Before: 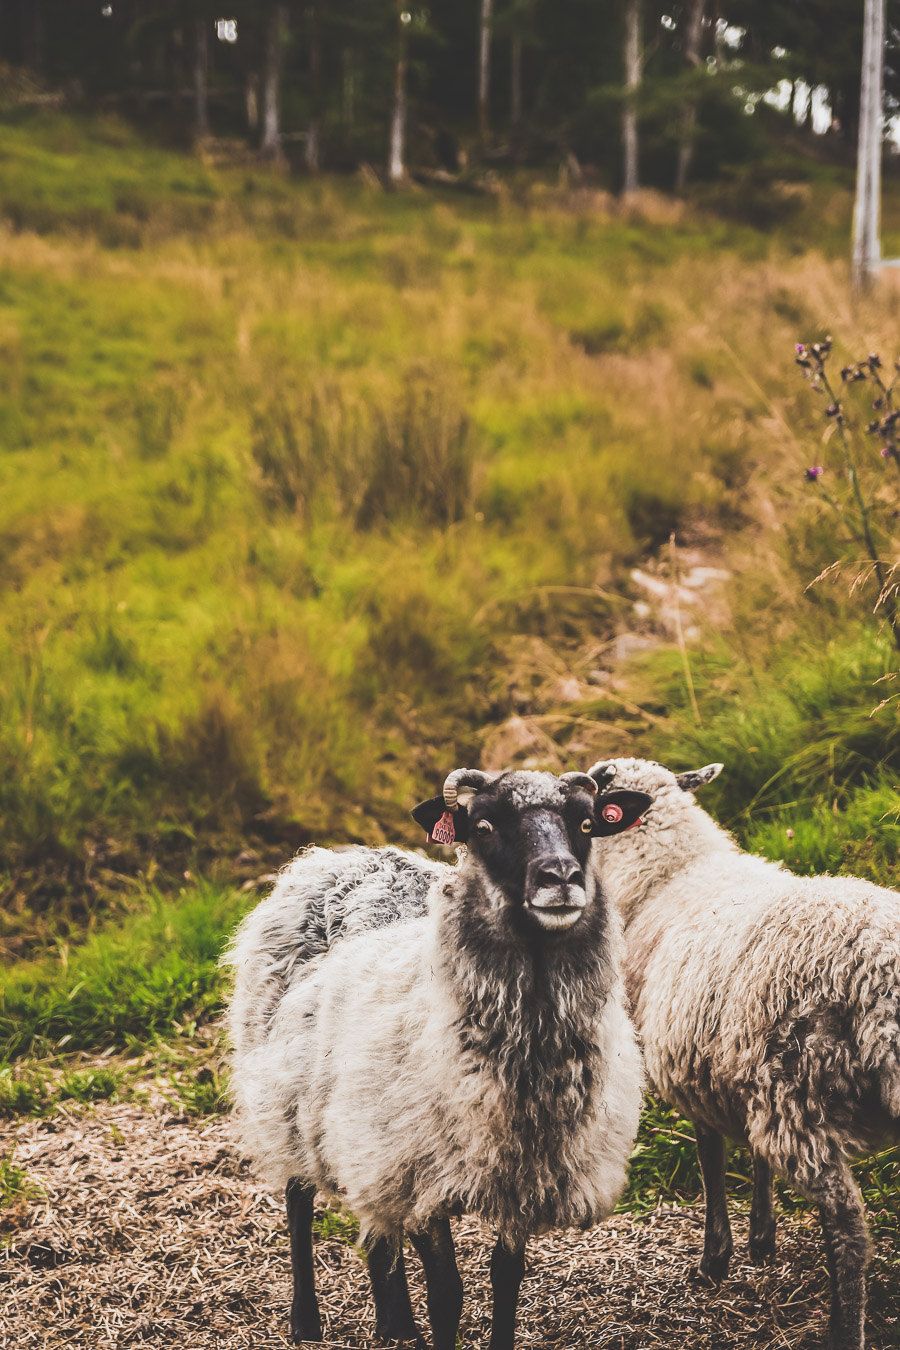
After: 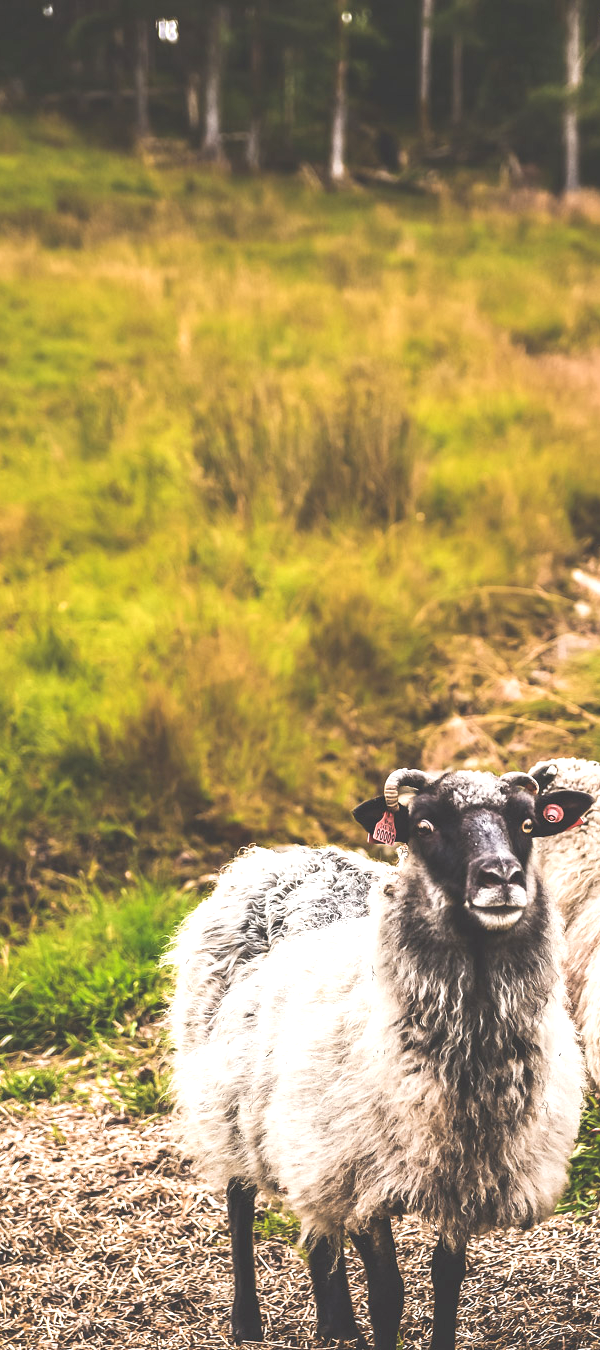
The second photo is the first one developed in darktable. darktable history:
exposure: black level correction 0, exposure 0.7 EV, compensate exposure bias true, compensate highlight preservation false
crop and rotate: left 6.617%, right 26.717%
